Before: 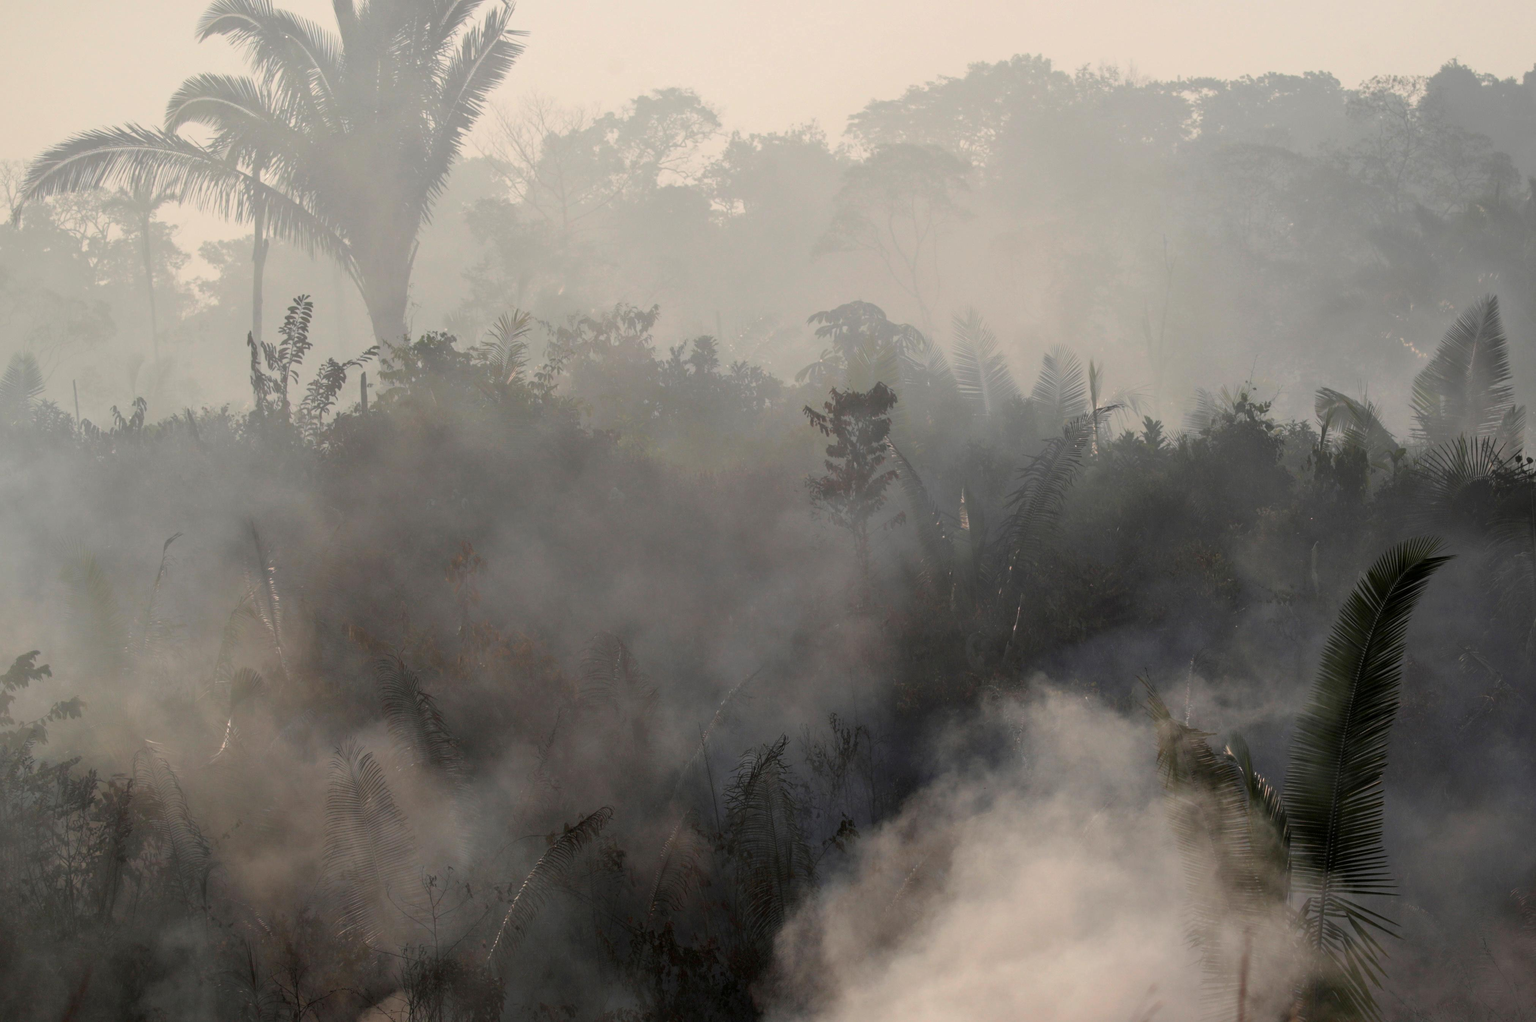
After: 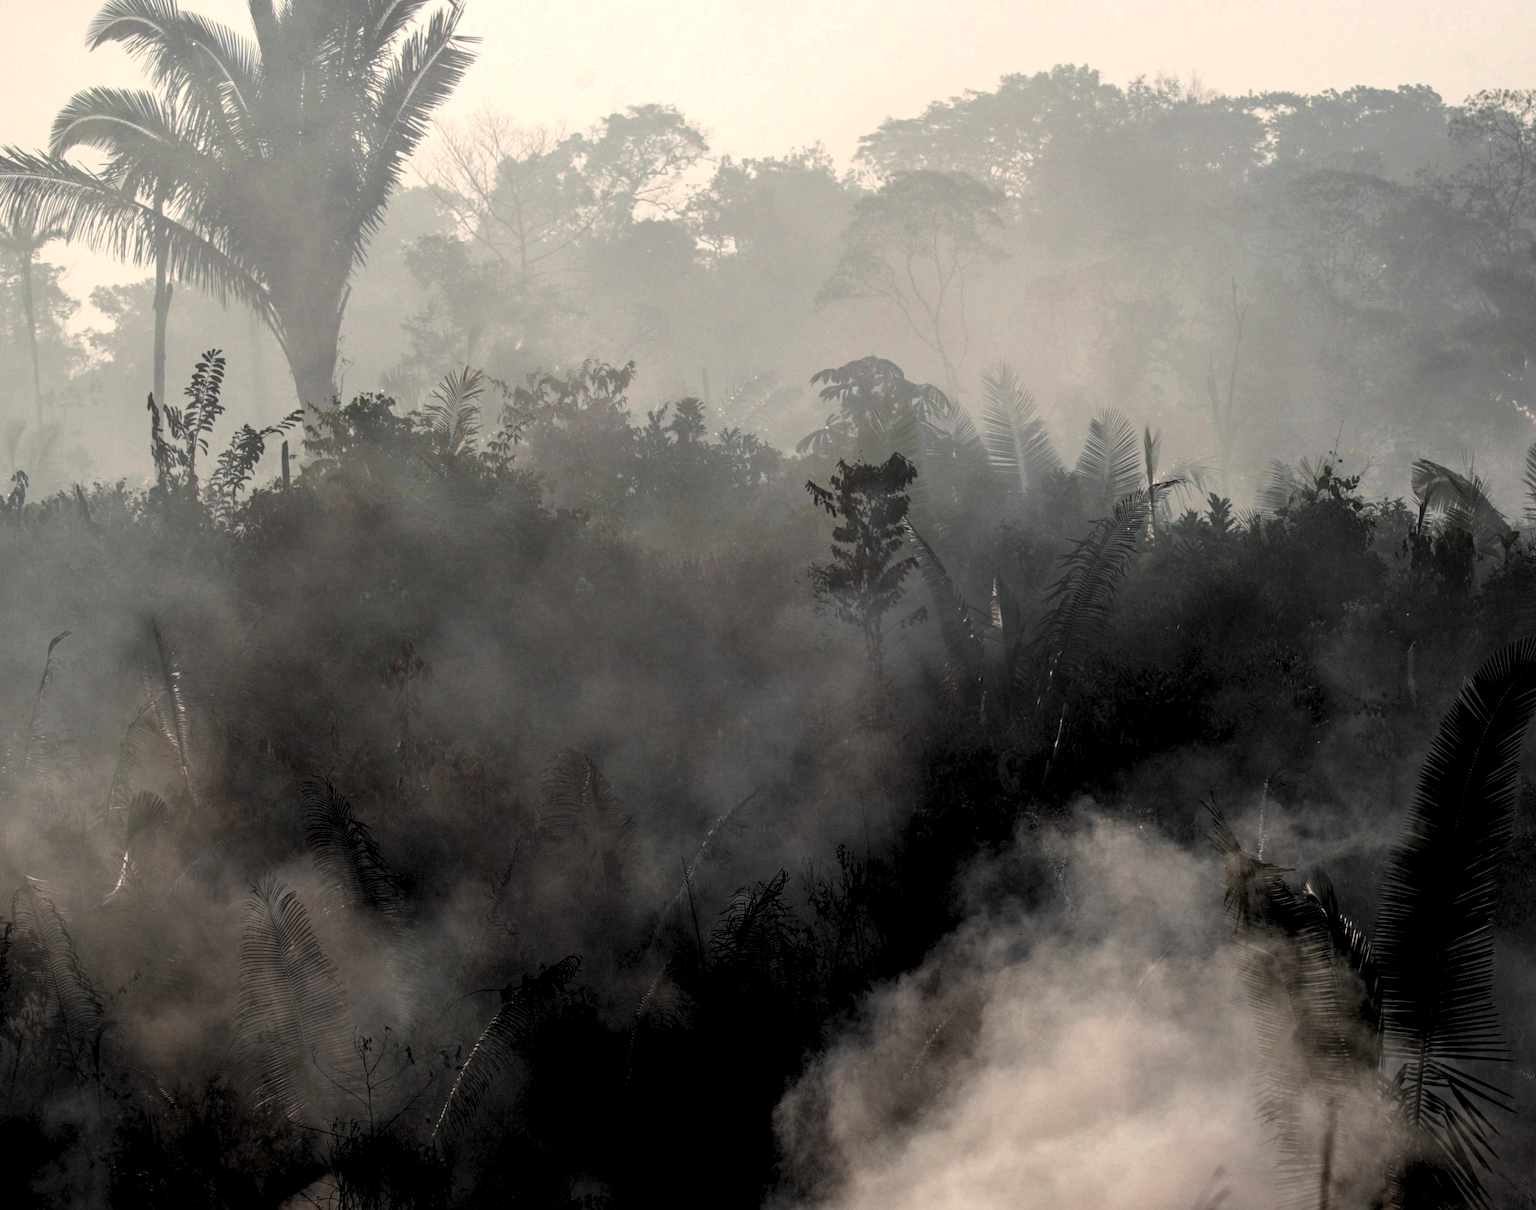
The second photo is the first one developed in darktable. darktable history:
levels: levels [0.182, 0.542, 0.902]
haze removal: compatibility mode true, adaptive false
crop: left 8.015%, right 7.529%
local contrast: on, module defaults
